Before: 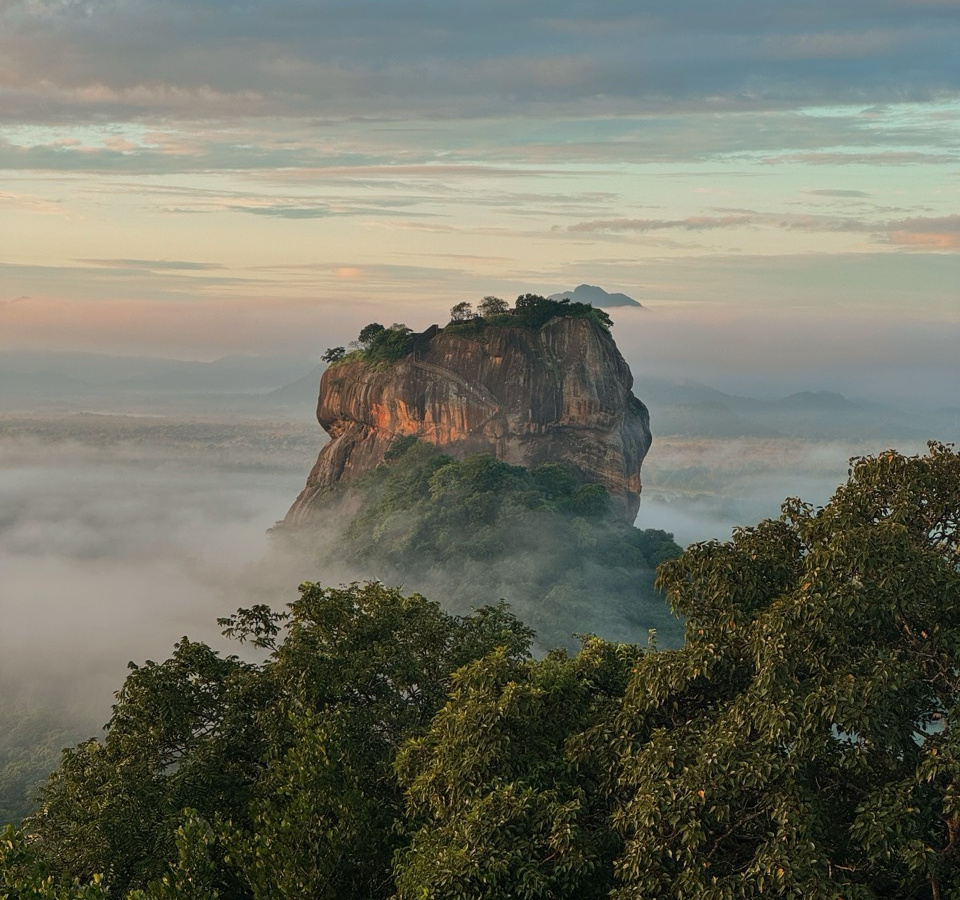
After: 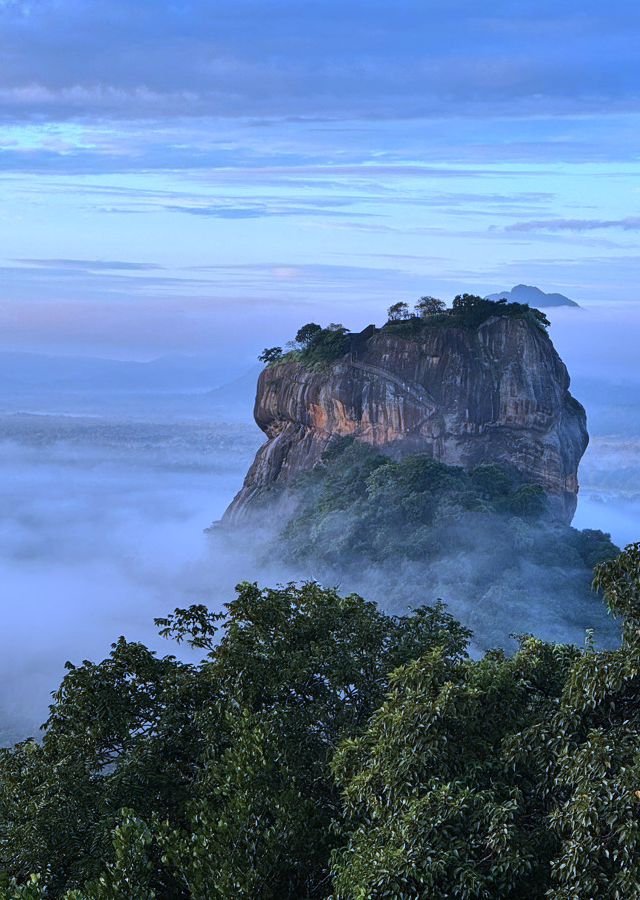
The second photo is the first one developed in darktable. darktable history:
shadows and highlights: shadows 35, highlights -35, soften with gaussian
white balance: red 0.766, blue 1.537
tone equalizer: -8 EV -0.417 EV, -7 EV -0.389 EV, -6 EV -0.333 EV, -5 EV -0.222 EV, -3 EV 0.222 EV, -2 EV 0.333 EV, -1 EV 0.389 EV, +0 EV 0.417 EV, edges refinement/feathering 500, mask exposure compensation -1.57 EV, preserve details no
crop and rotate: left 6.617%, right 26.717%
